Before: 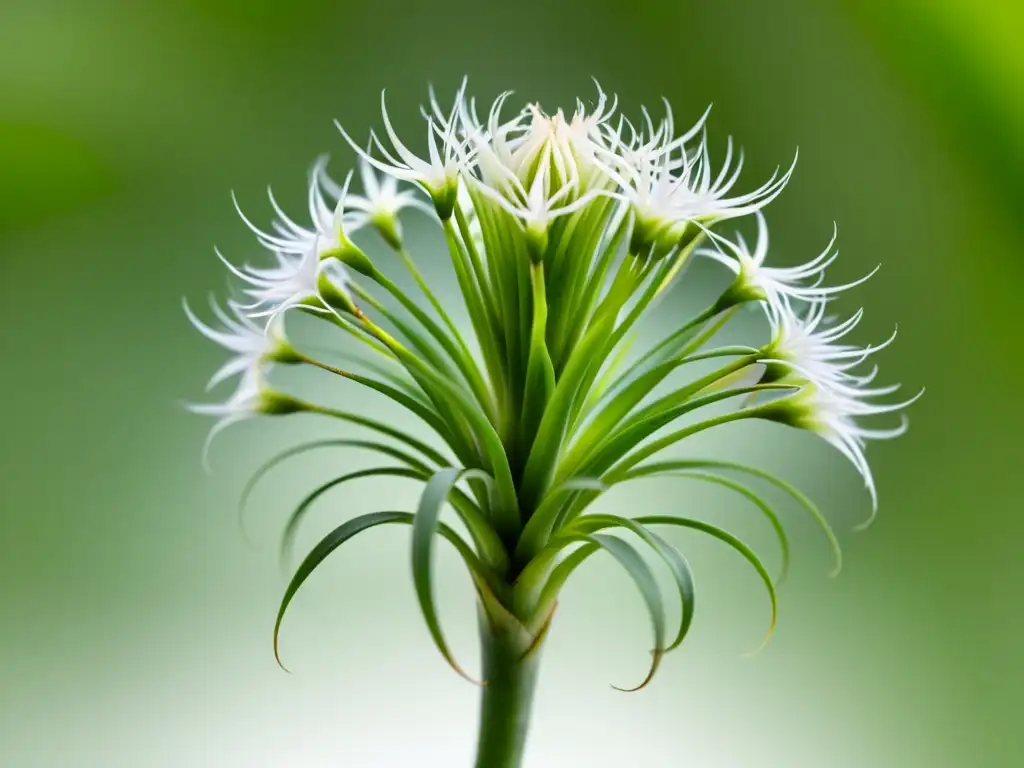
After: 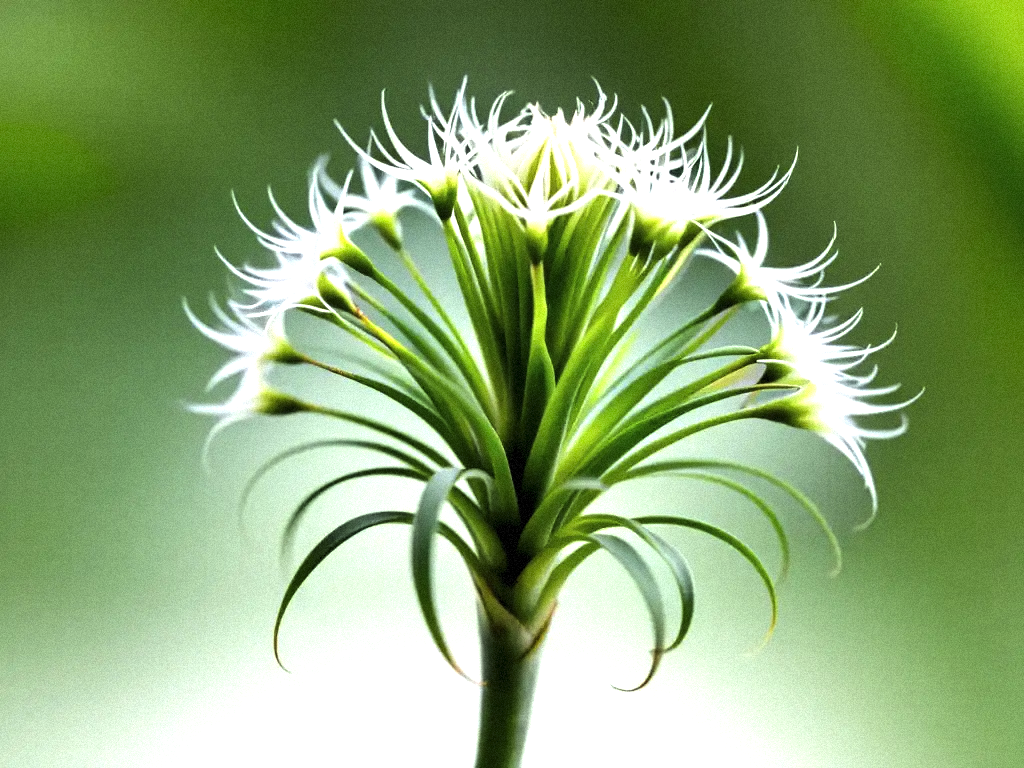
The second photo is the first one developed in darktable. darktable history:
contrast brightness saturation: contrast 0.01, saturation -0.05
tone equalizer: -8 EV -0.417 EV, -7 EV -0.389 EV, -6 EV -0.333 EV, -5 EV -0.222 EV, -3 EV 0.222 EV, -2 EV 0.333 EV, -1 EV 0.389 EV, +0 EV 0.417 EV, edges refinement/feathering 500, mask exposure compensation -1.57 EV, preserve details no
grain: mid-tones bias 0%
levels: levels [0.052, 0.496, 0.908]
